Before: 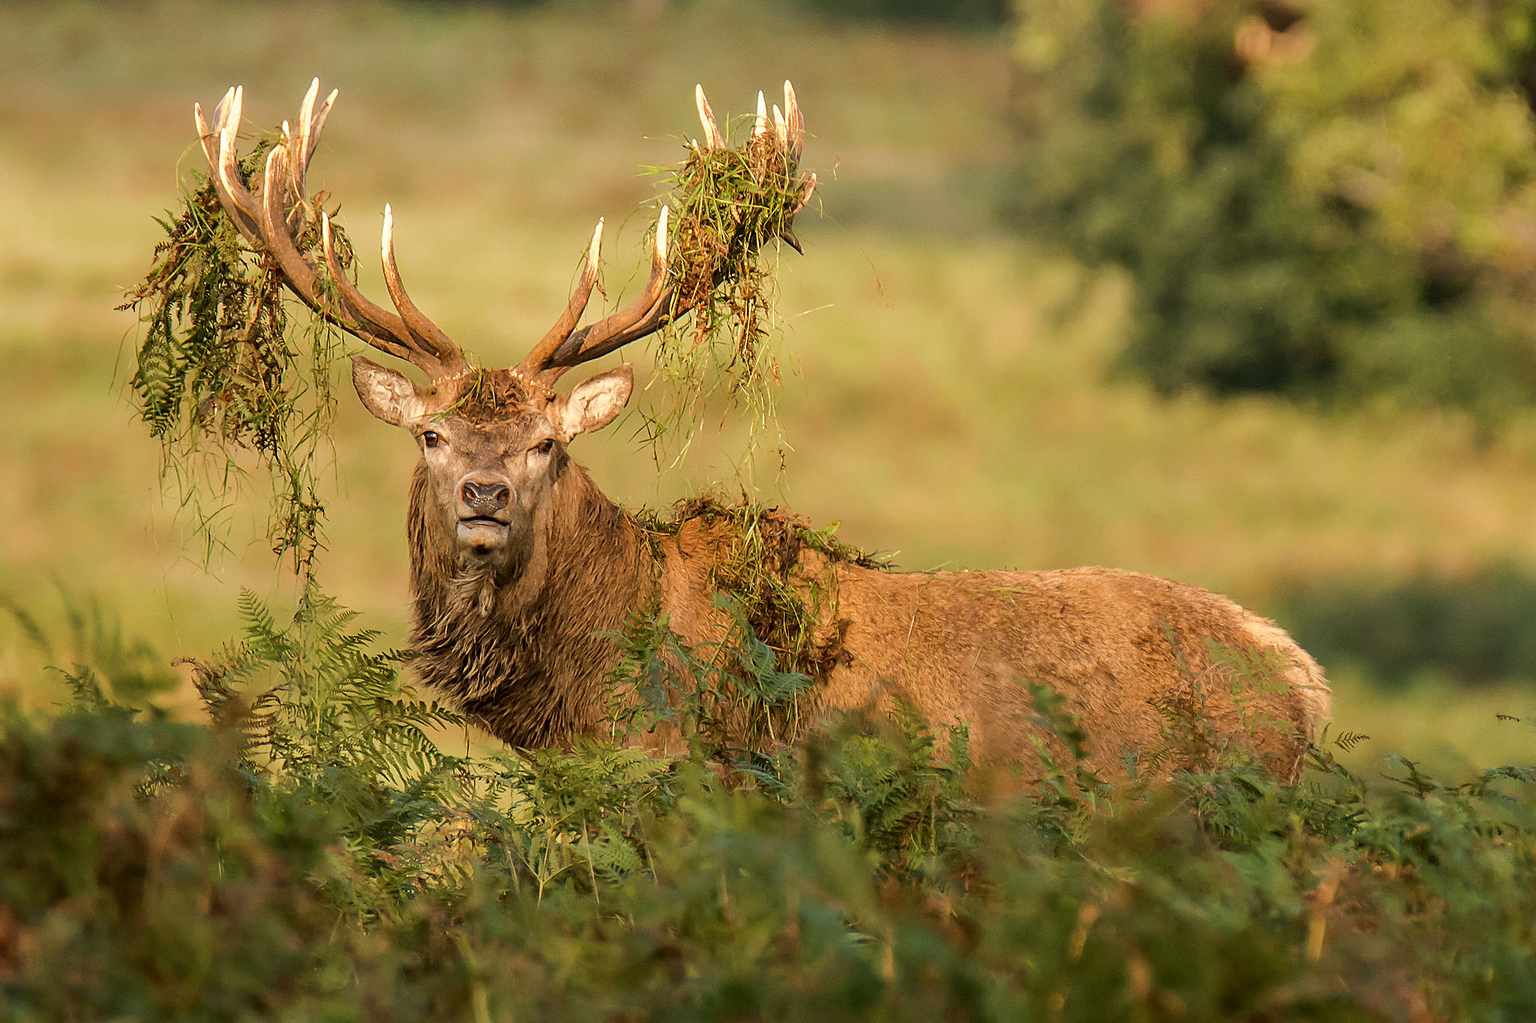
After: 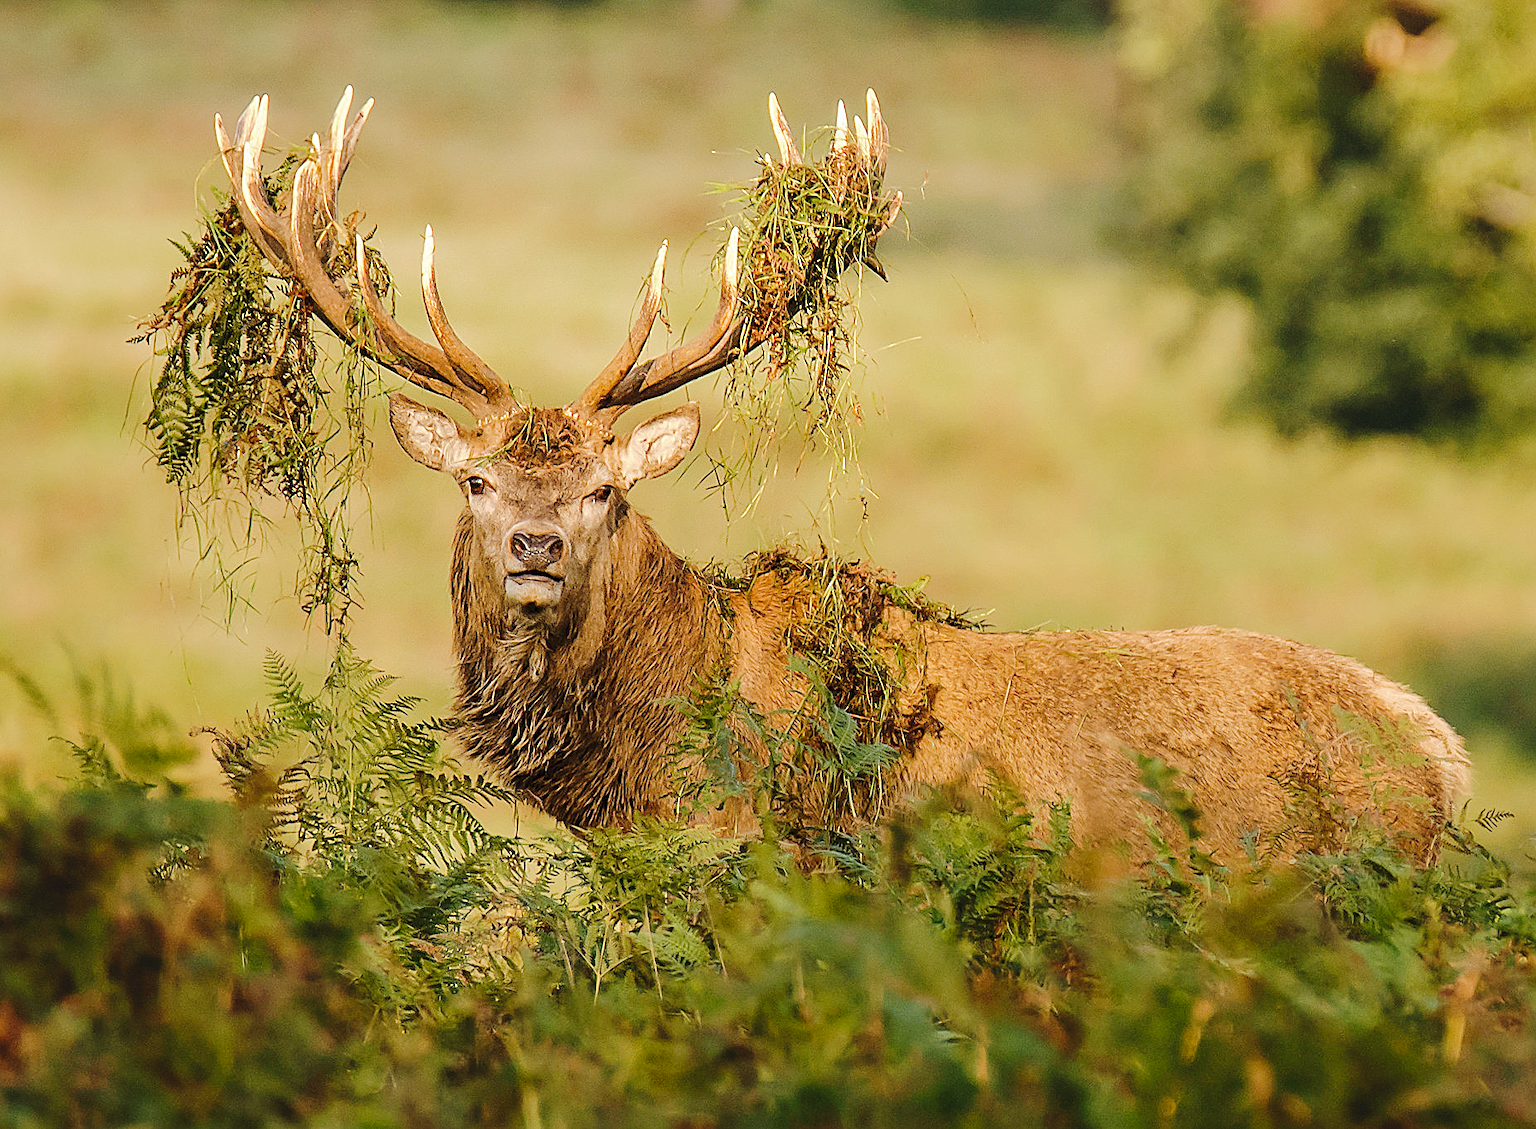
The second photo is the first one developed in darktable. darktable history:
tone curve: curves: ch0 [(0, 0) (0.003, 0.064) (0.011, 0.065) (0.025, 0.061) (0.044, 0.068) (0.069, 0.083) (0.1, 0.102) (0.136, 0.126) (0.177, 0.172) (0.224, 0.225) (0.277, 0.306) (0.335, 0.397) (0.399, 0.483) (0.468, 0.56) (0.543, 0.634) (0.623, 0.708) (0.709, 0.77) (0.801, 0.832) (0.898, 0.899) (1, 1)], preserve colors none
crop: right 9.509%, bottom 0.031%
sharpen: on, module defaults
